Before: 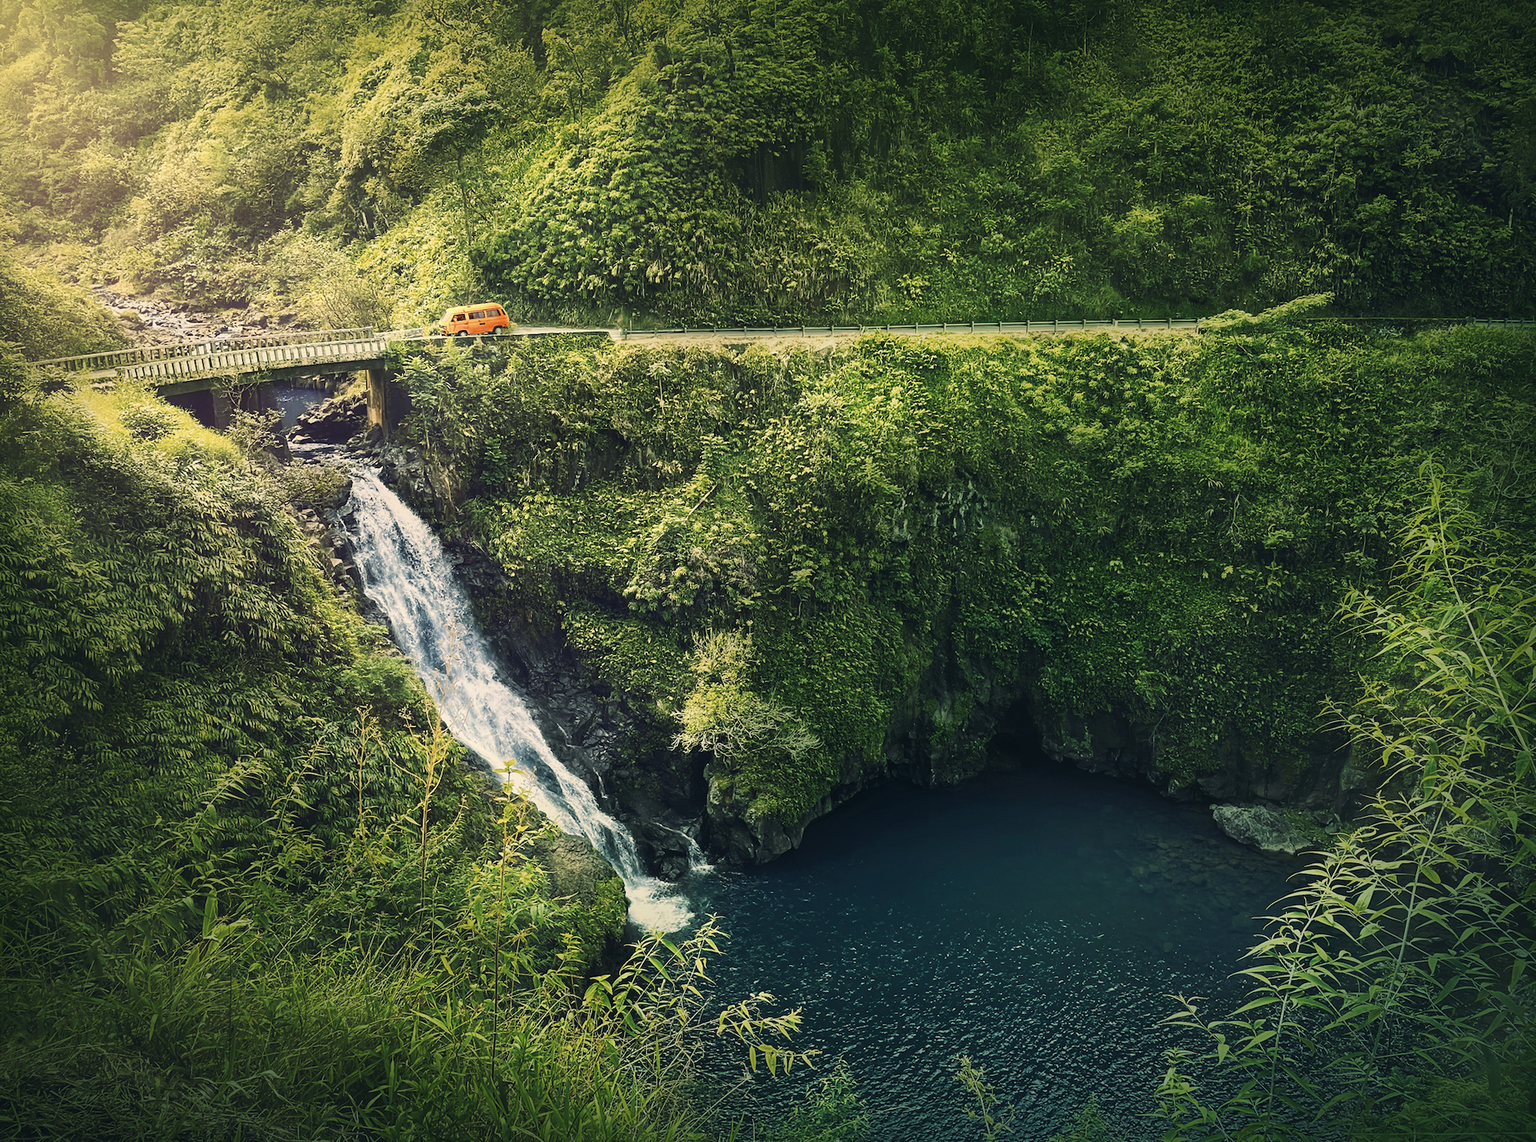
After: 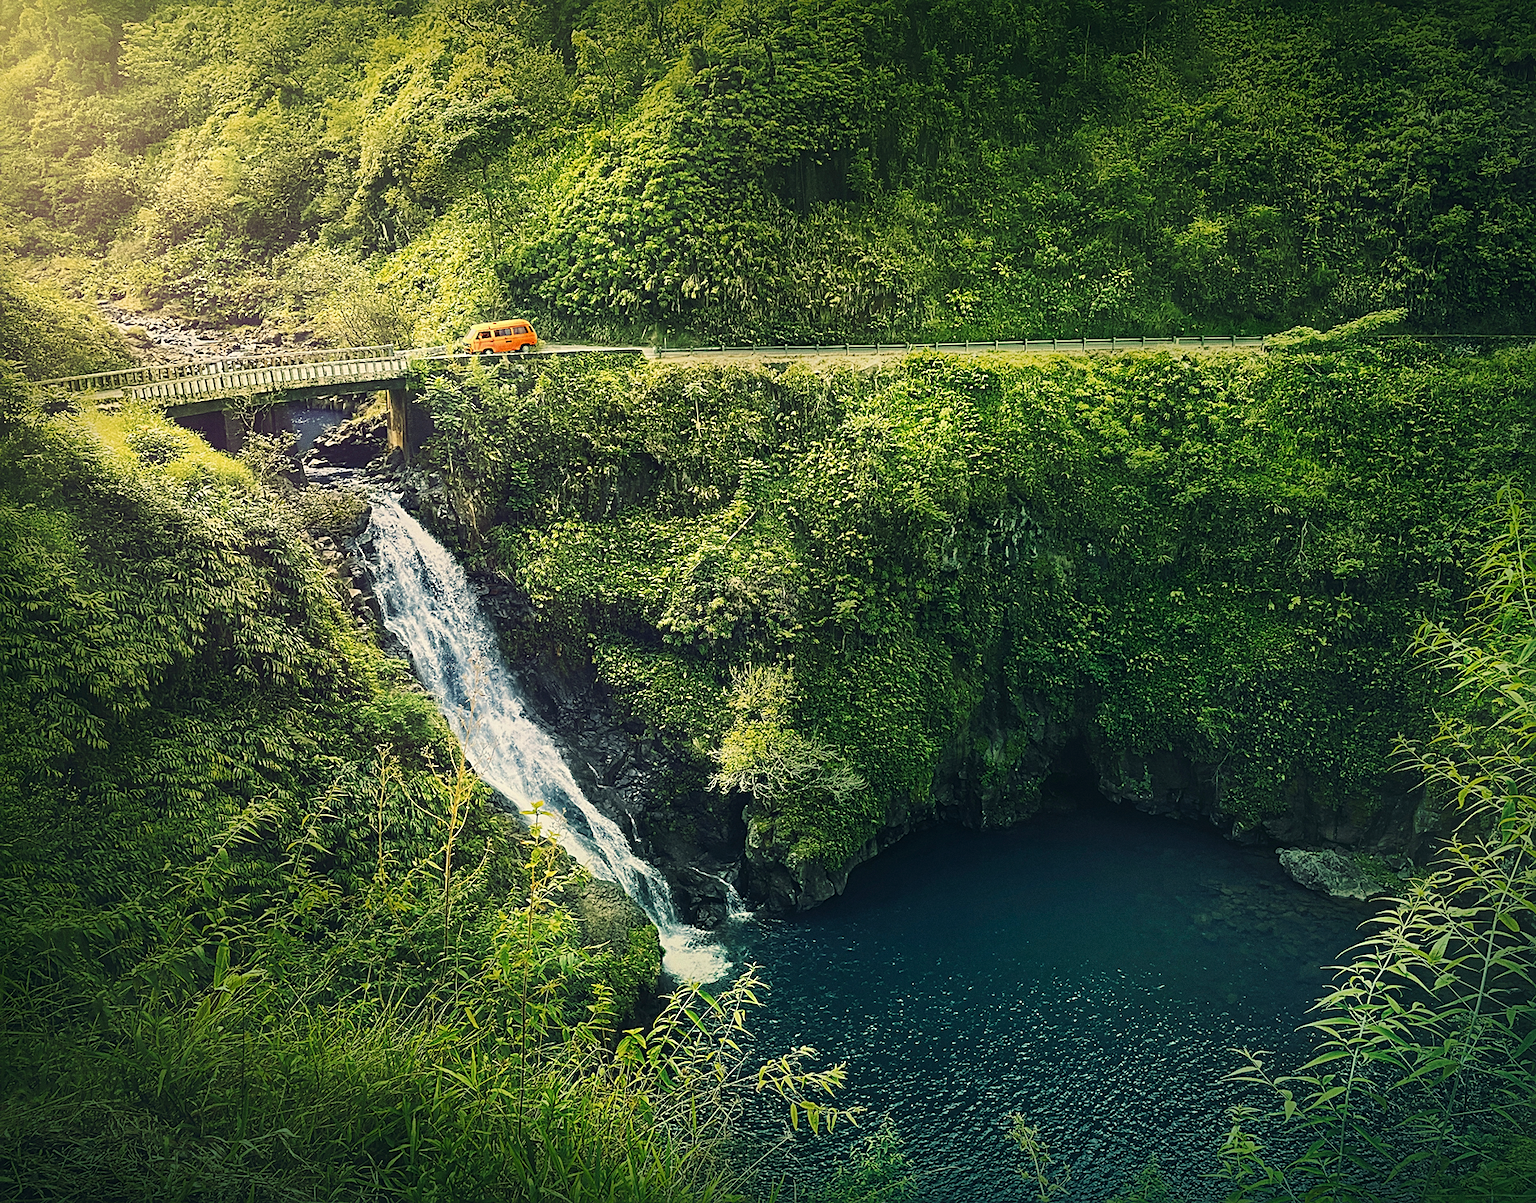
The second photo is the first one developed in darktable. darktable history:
white balance: red 0.978, blue 0.999
crop and rotate: right 5.167%
grain: coarseness 0.09 ISO
sharpen: on, module defaults
